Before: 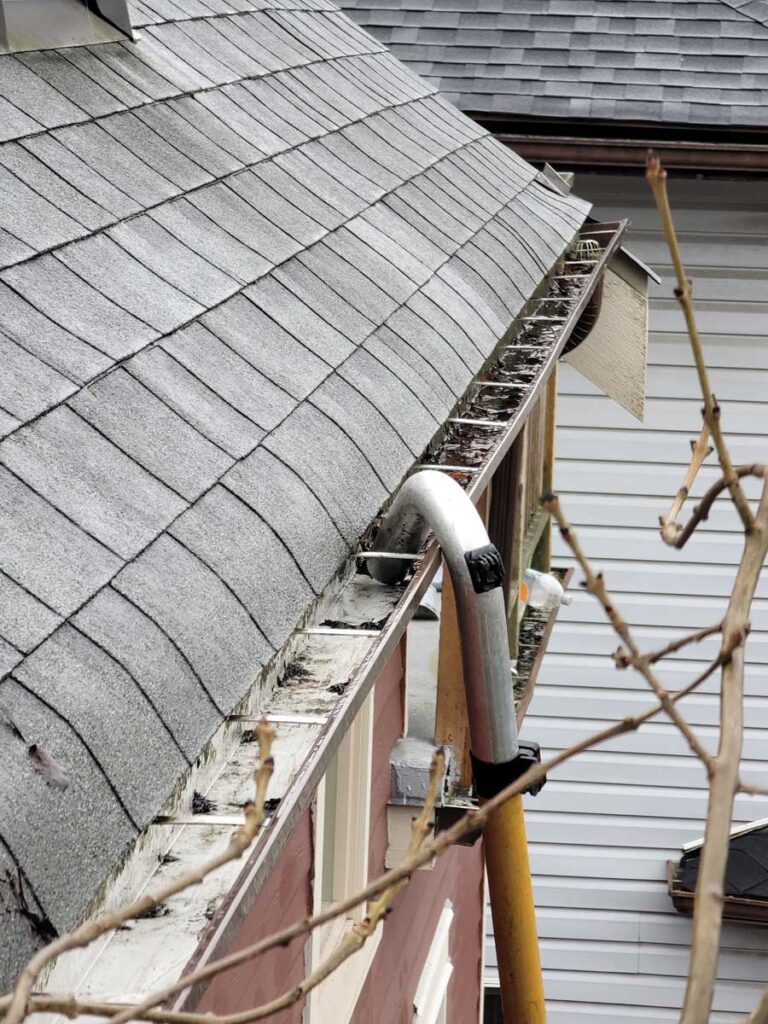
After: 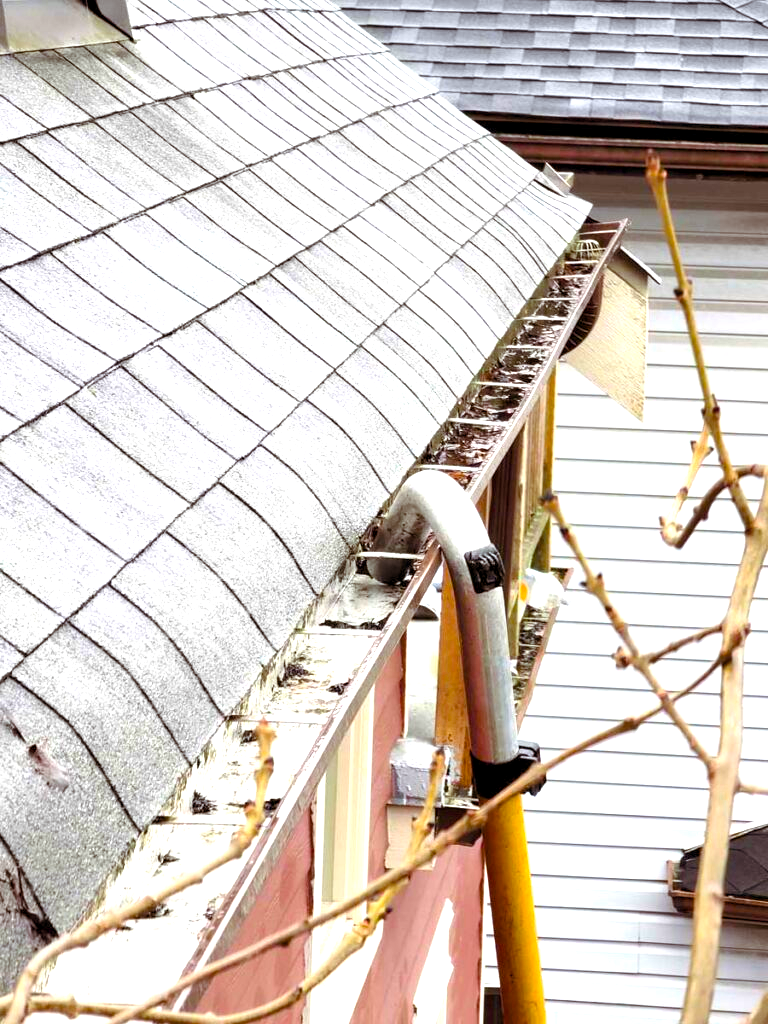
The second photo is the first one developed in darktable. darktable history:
color balance rgb: shadows lift › chroma 9.844%, shadows lift › hue 44.7°, perceptual saturation grading › global saturation 39.107%, global vibrance 20%
exposure: black level correction 0.001, exposure 1.13 EV, compensate highlight preservation false
